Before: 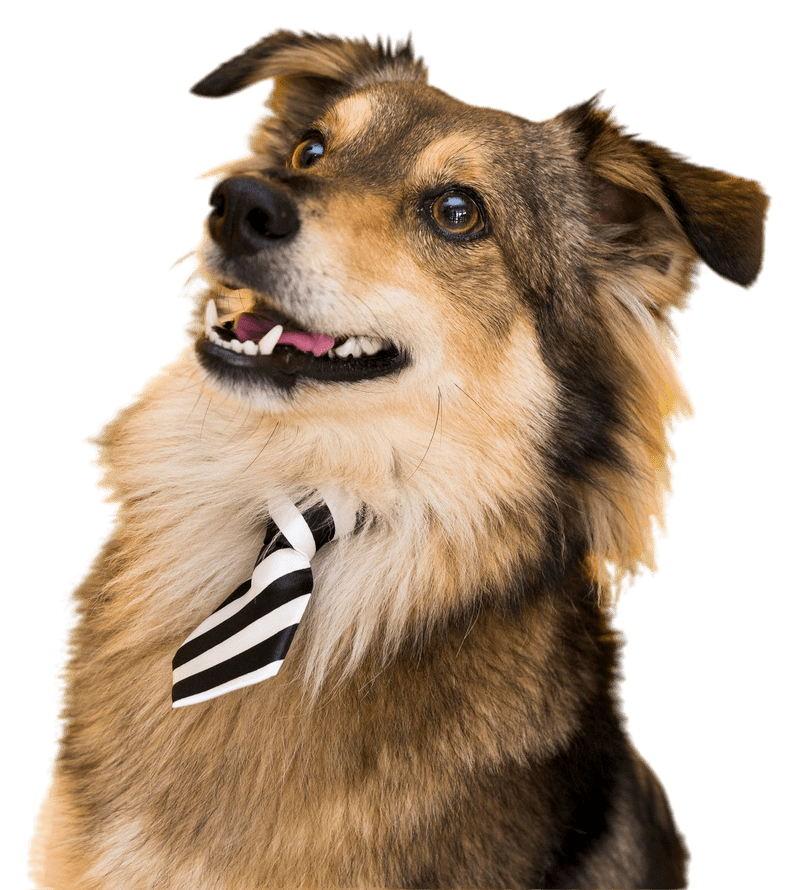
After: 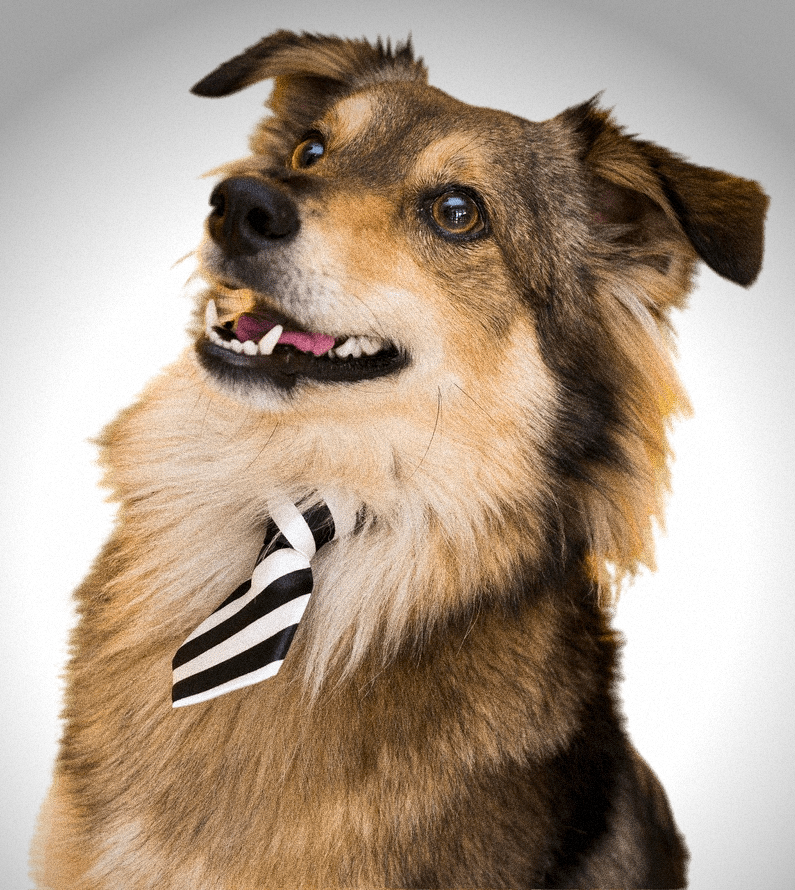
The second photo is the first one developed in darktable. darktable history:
vignetting: brightness -0.629, saturation -0.007, center (-0.028, 0.239)
grain: coarseness 14.49 ISO, strength 48.04%, mid-tones bias 35%
